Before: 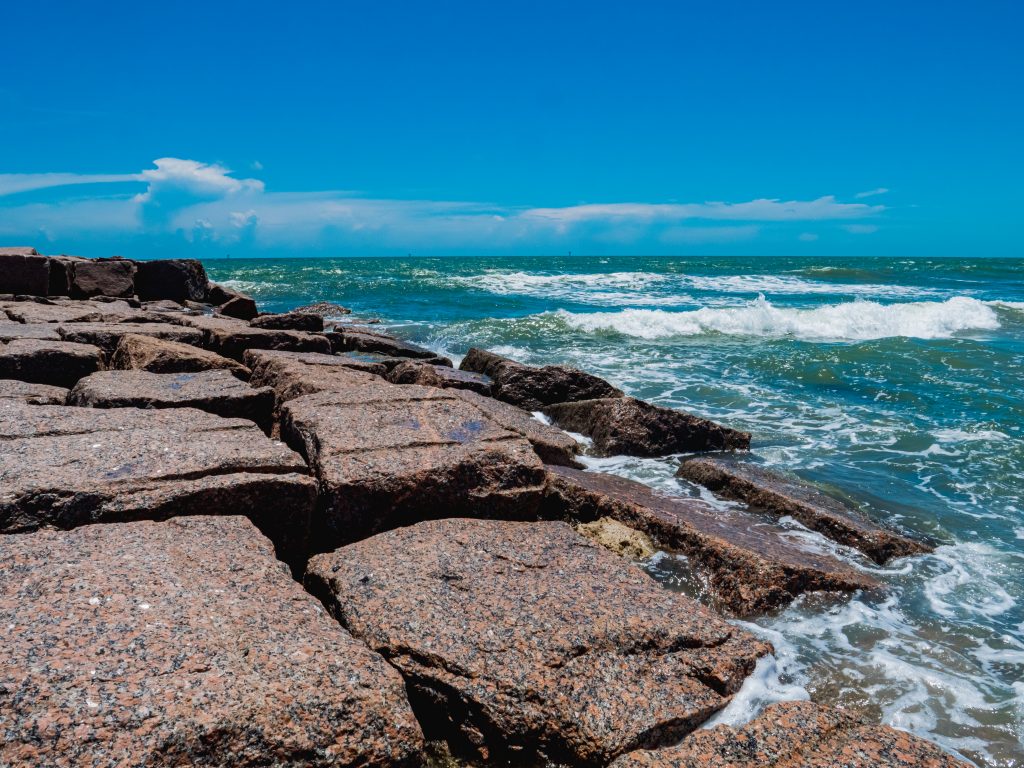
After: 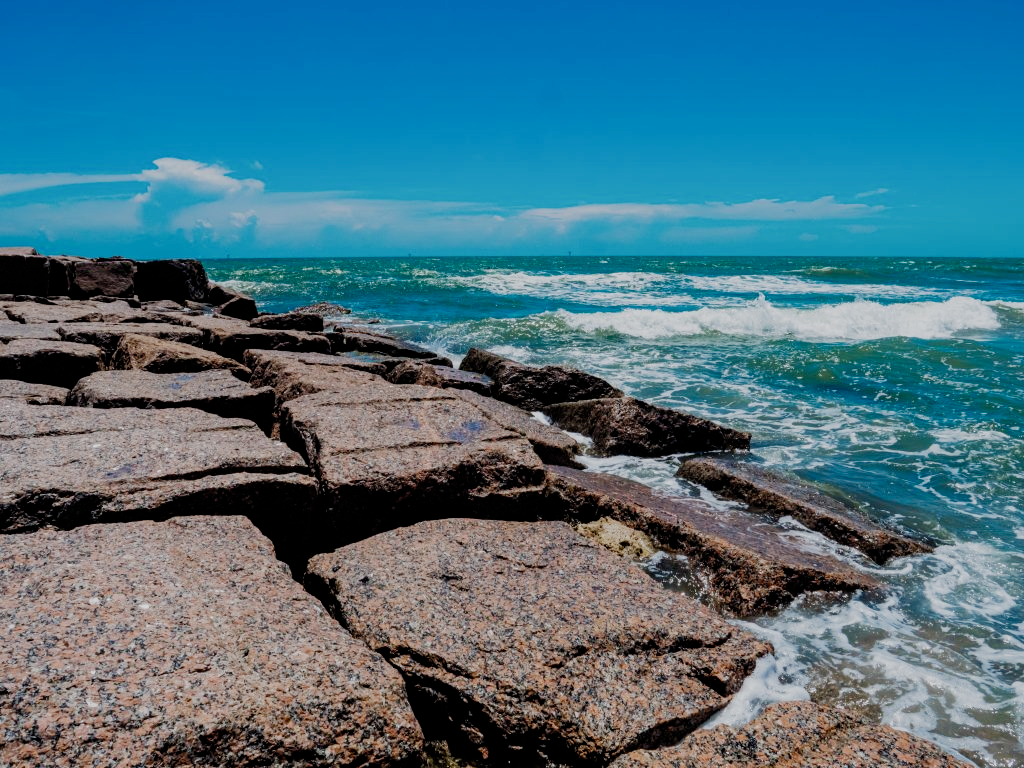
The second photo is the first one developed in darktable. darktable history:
filmic rgb: black relative exposure -7.65 EV, white relative exposure 4.56 EV, threshold 3.01 EV, hardness 3.61, contrast 1.055, preserve chrominance no, color science v4 (2020), contrast in shadows soft, enable highlight reconstruction true
